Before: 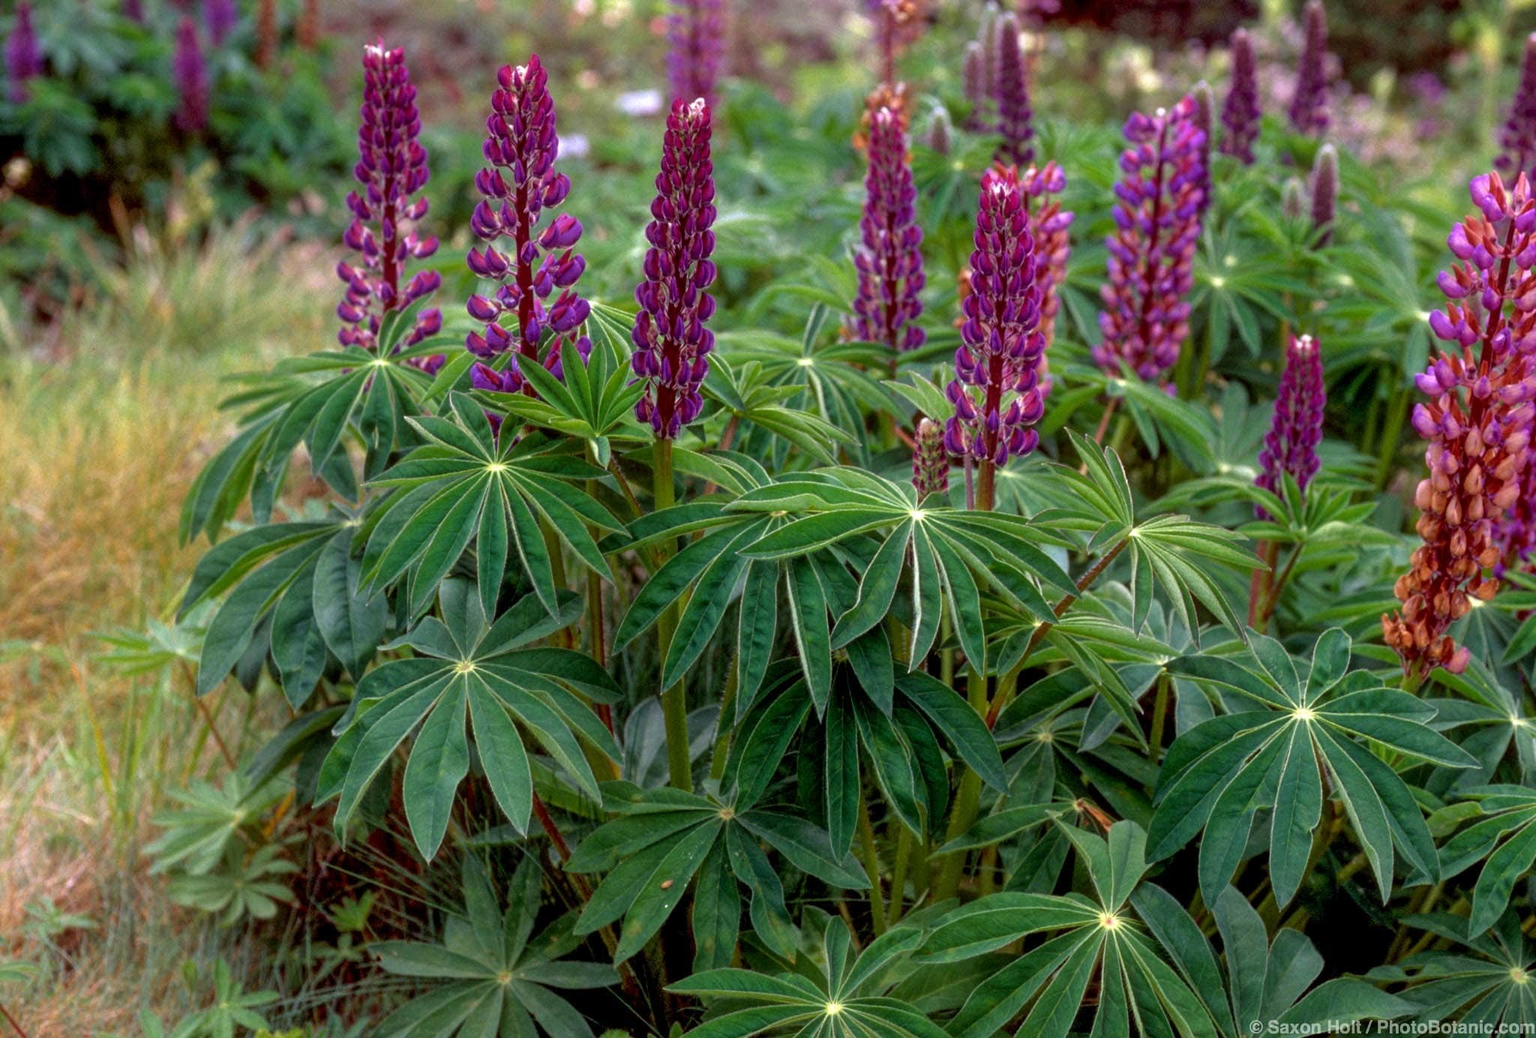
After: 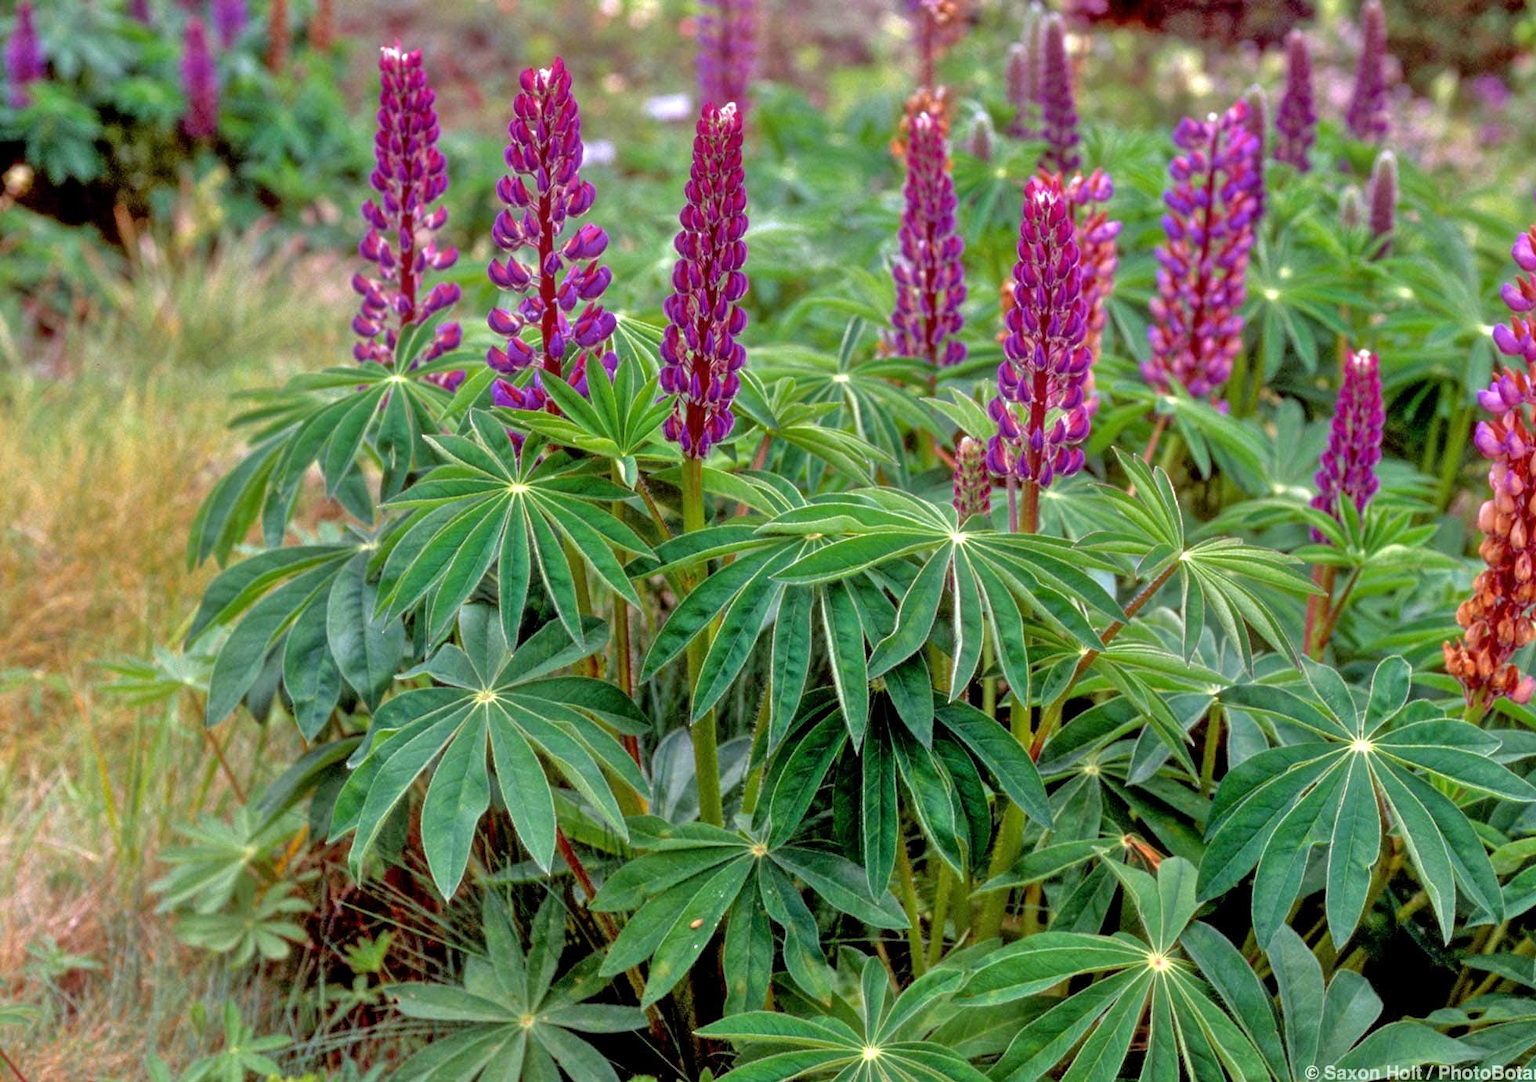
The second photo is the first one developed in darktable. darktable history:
tone equalizer: -7 EV 0.147 EV, -6 EV 0.585 EV, -5 EV 1.18 EV, -4 EV 1.32 EV, -3 EV 1.17 EV, -2 EV 0.6 EV, -1 EV 0.165 EV
crop: right 4.222%, bottom 0.015%
